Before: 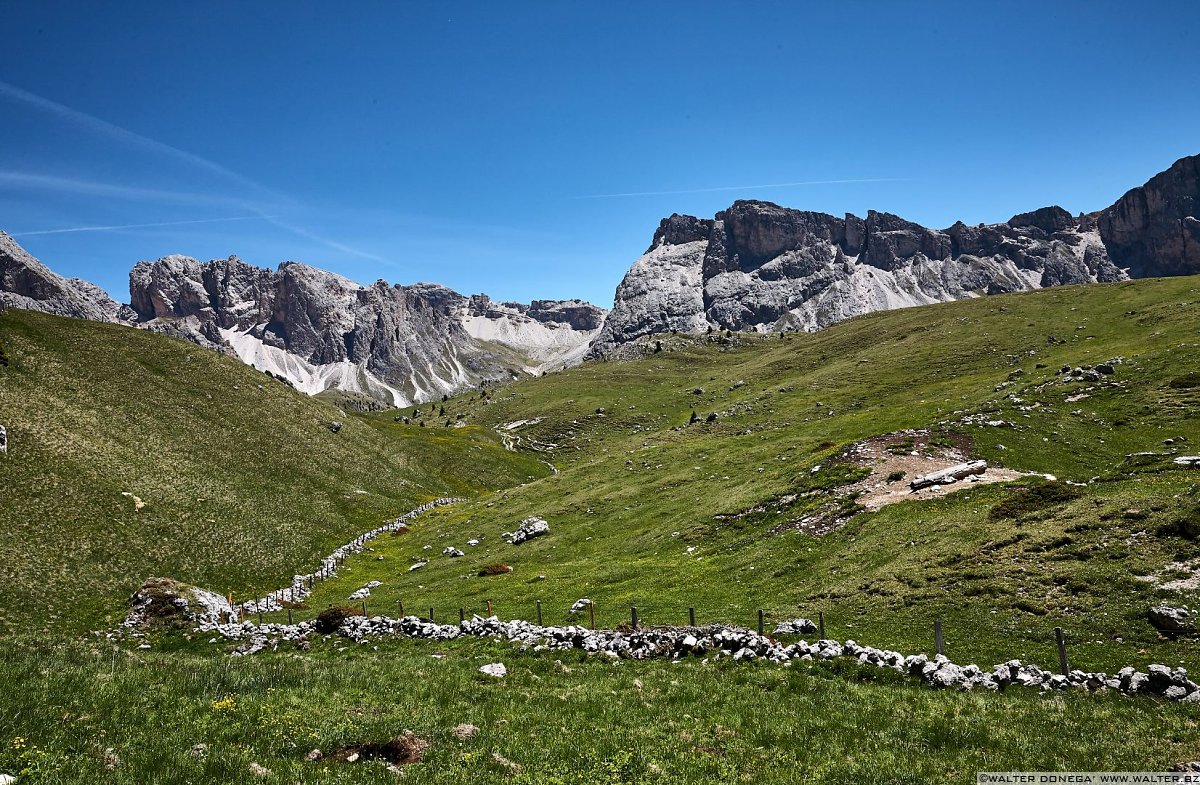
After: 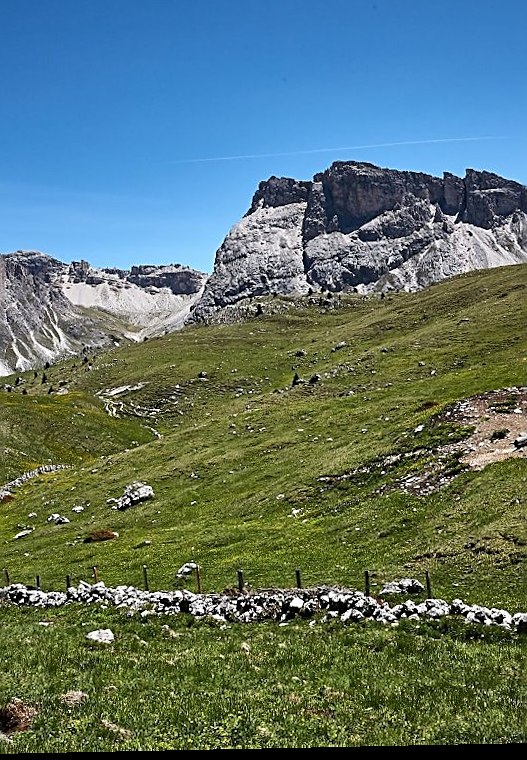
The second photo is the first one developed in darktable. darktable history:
rotate and perspective: rotation -1.17°, automatic cropping off
sharpen: on, module defaults
crop: left 33.452%, top 6.025%, right 23.155%
